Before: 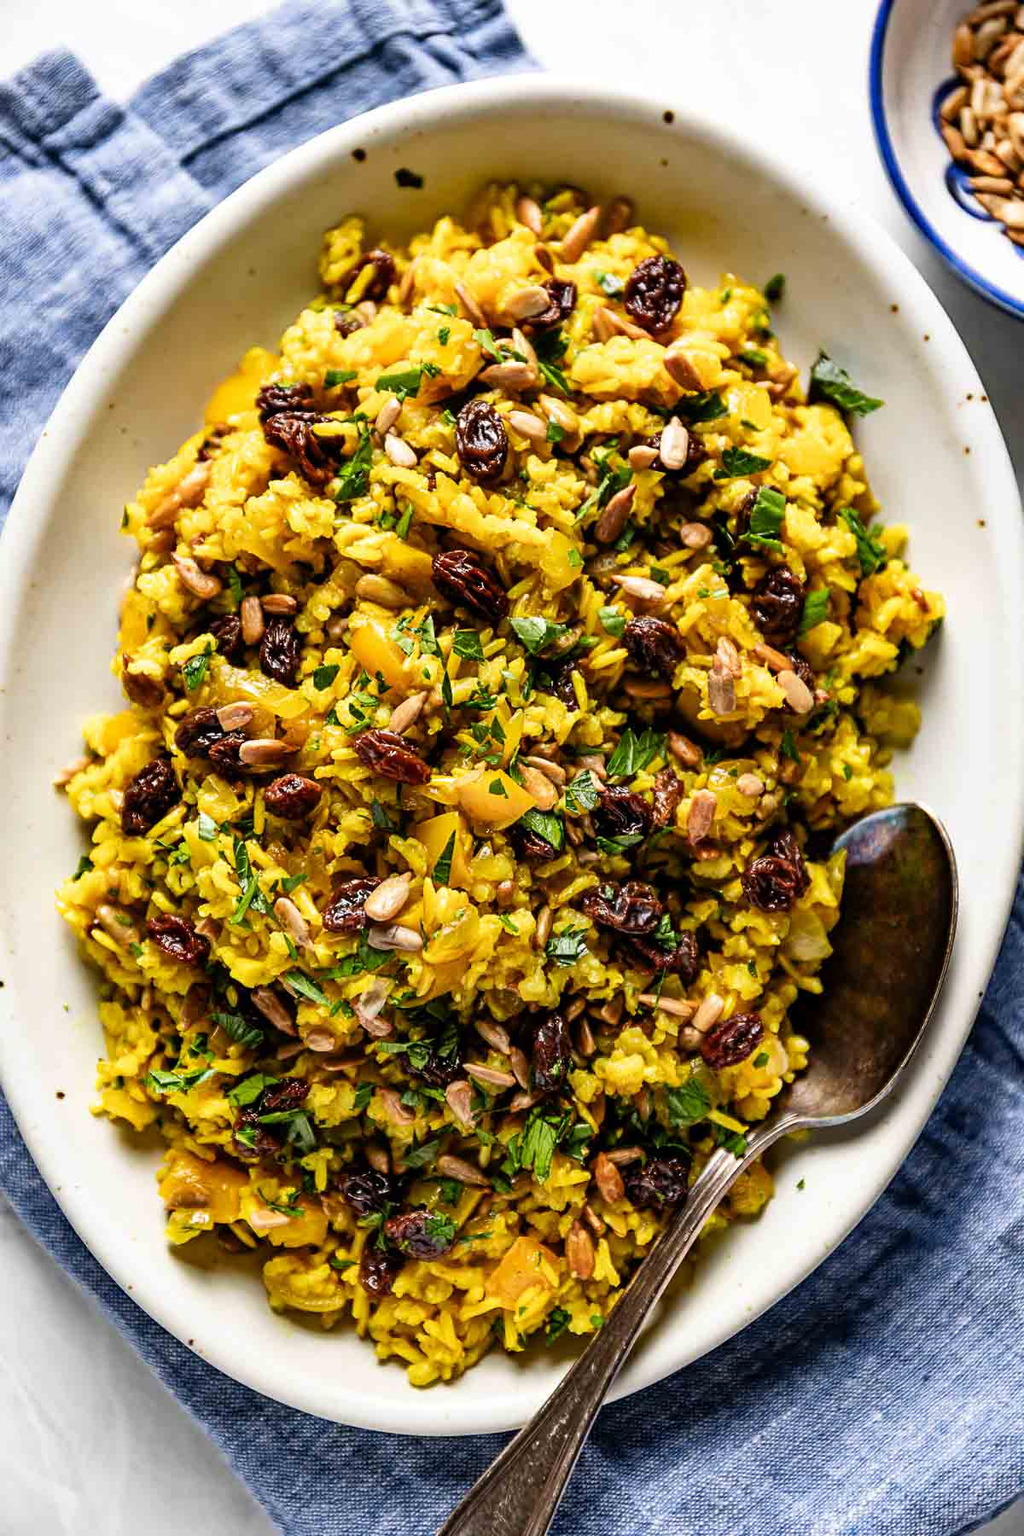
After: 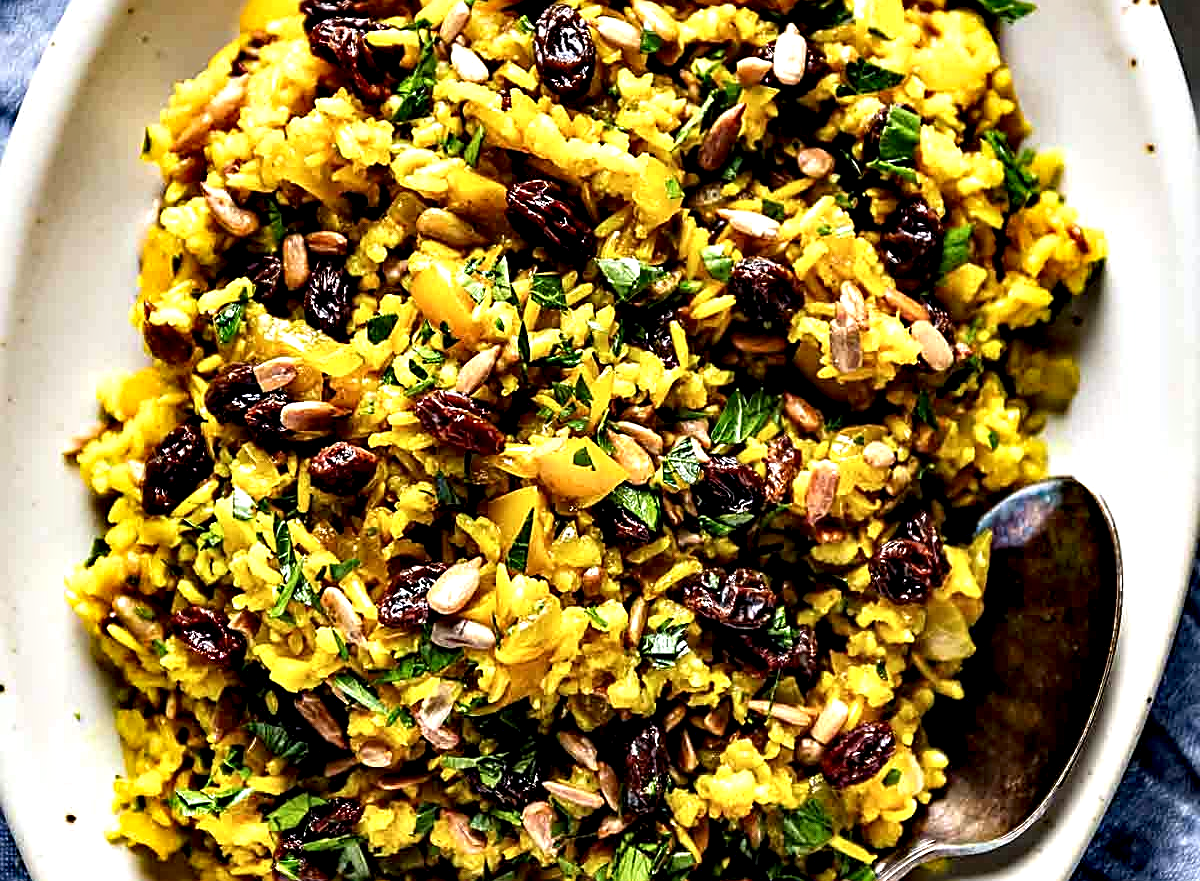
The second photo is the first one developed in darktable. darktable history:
contrast equalizer: y [[0.6 ×6], [0.55 ×6], [0 ×6], [0 ×6], [0 ×6]]
crop and rotate: top 25.887%, bottom 25.152%
exposure: compensate highlight preservation false
sharpen: on, module defaults
